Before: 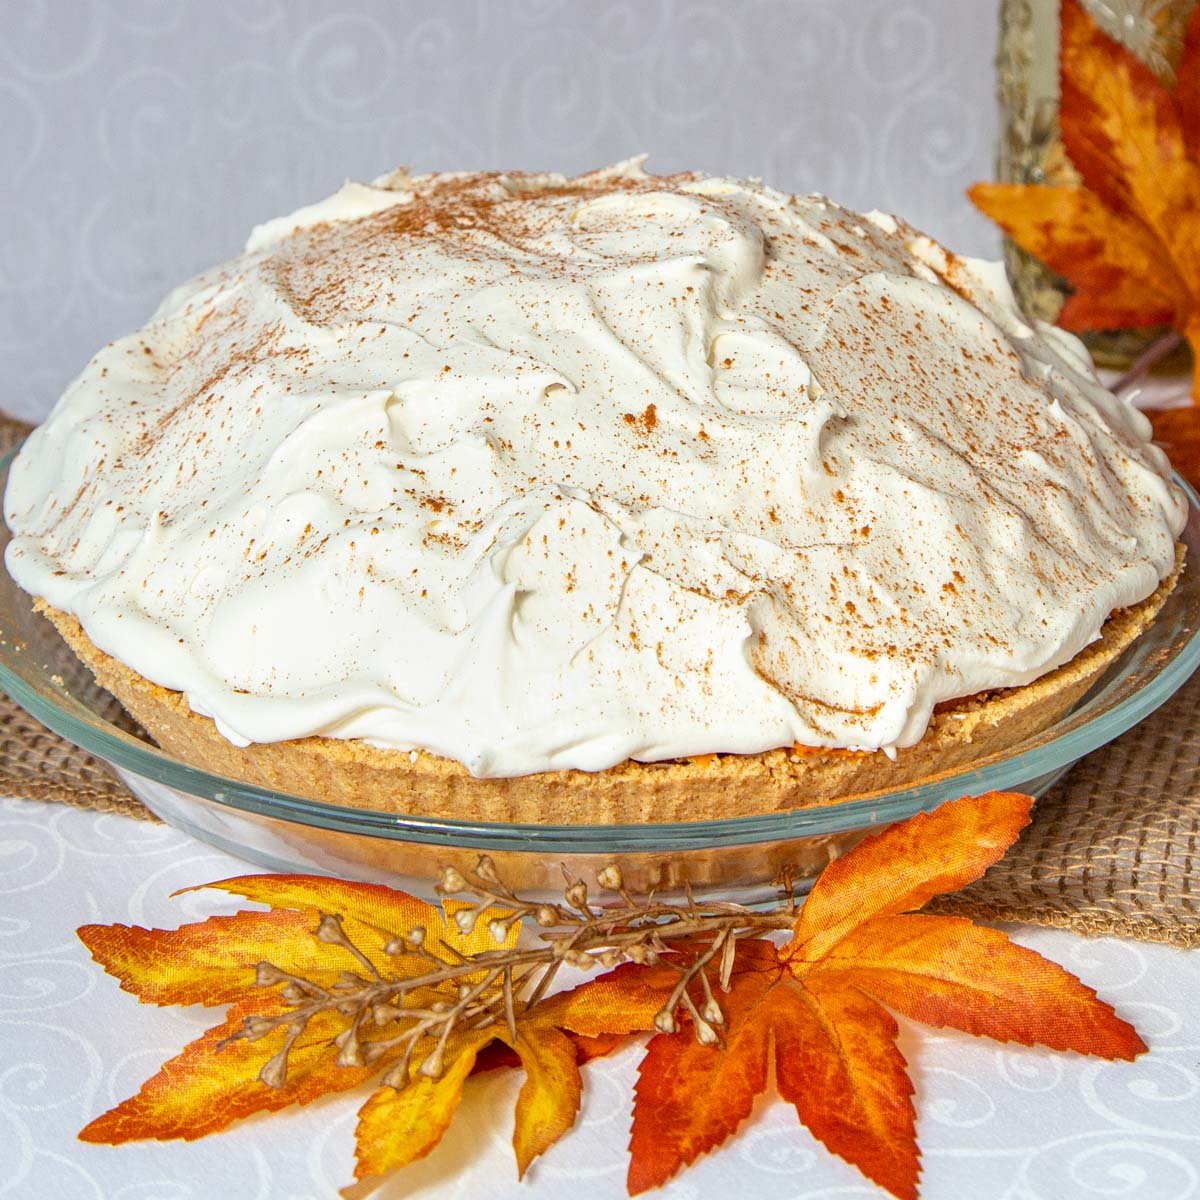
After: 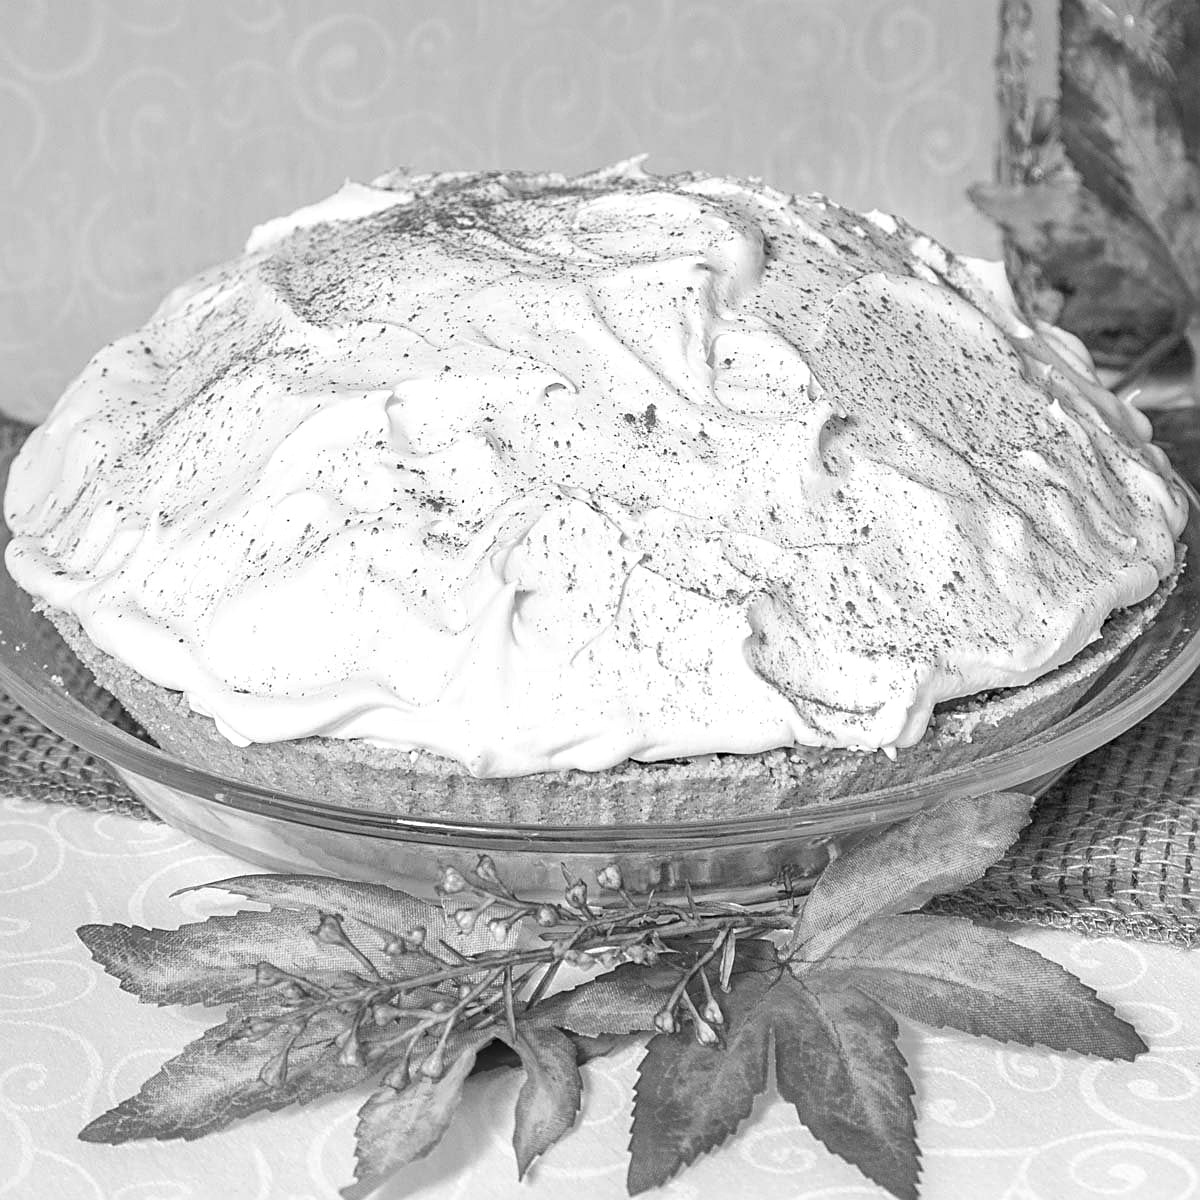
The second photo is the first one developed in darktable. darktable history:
monochrome: on, module defaults
sharpen: on, module defaults
exposure: exposure 0.161 EV, compensate highlight preservation false
